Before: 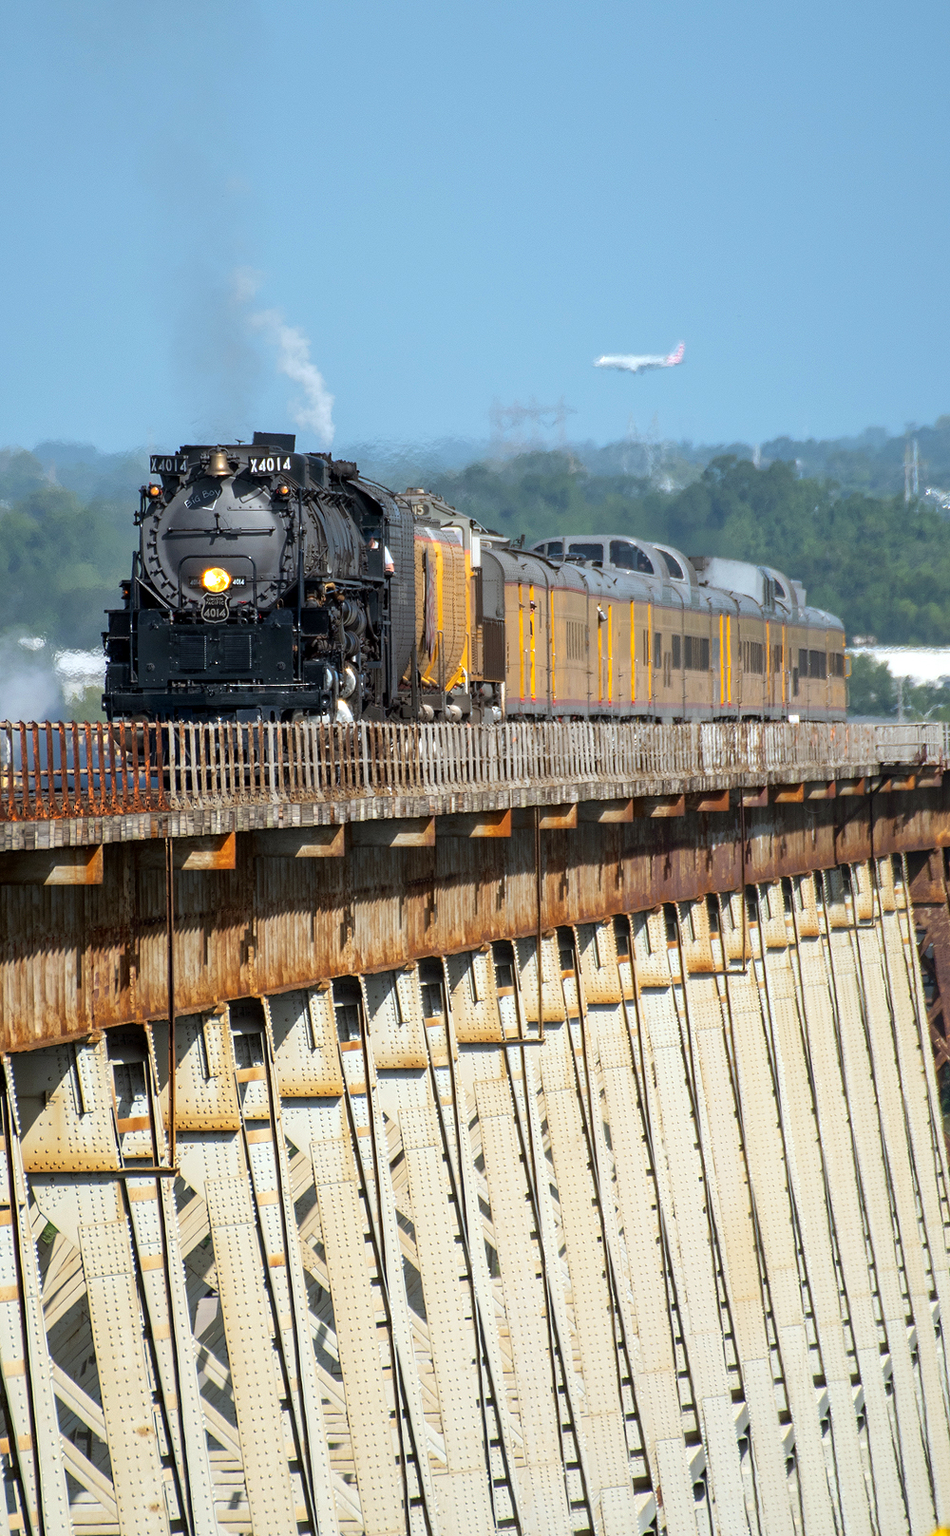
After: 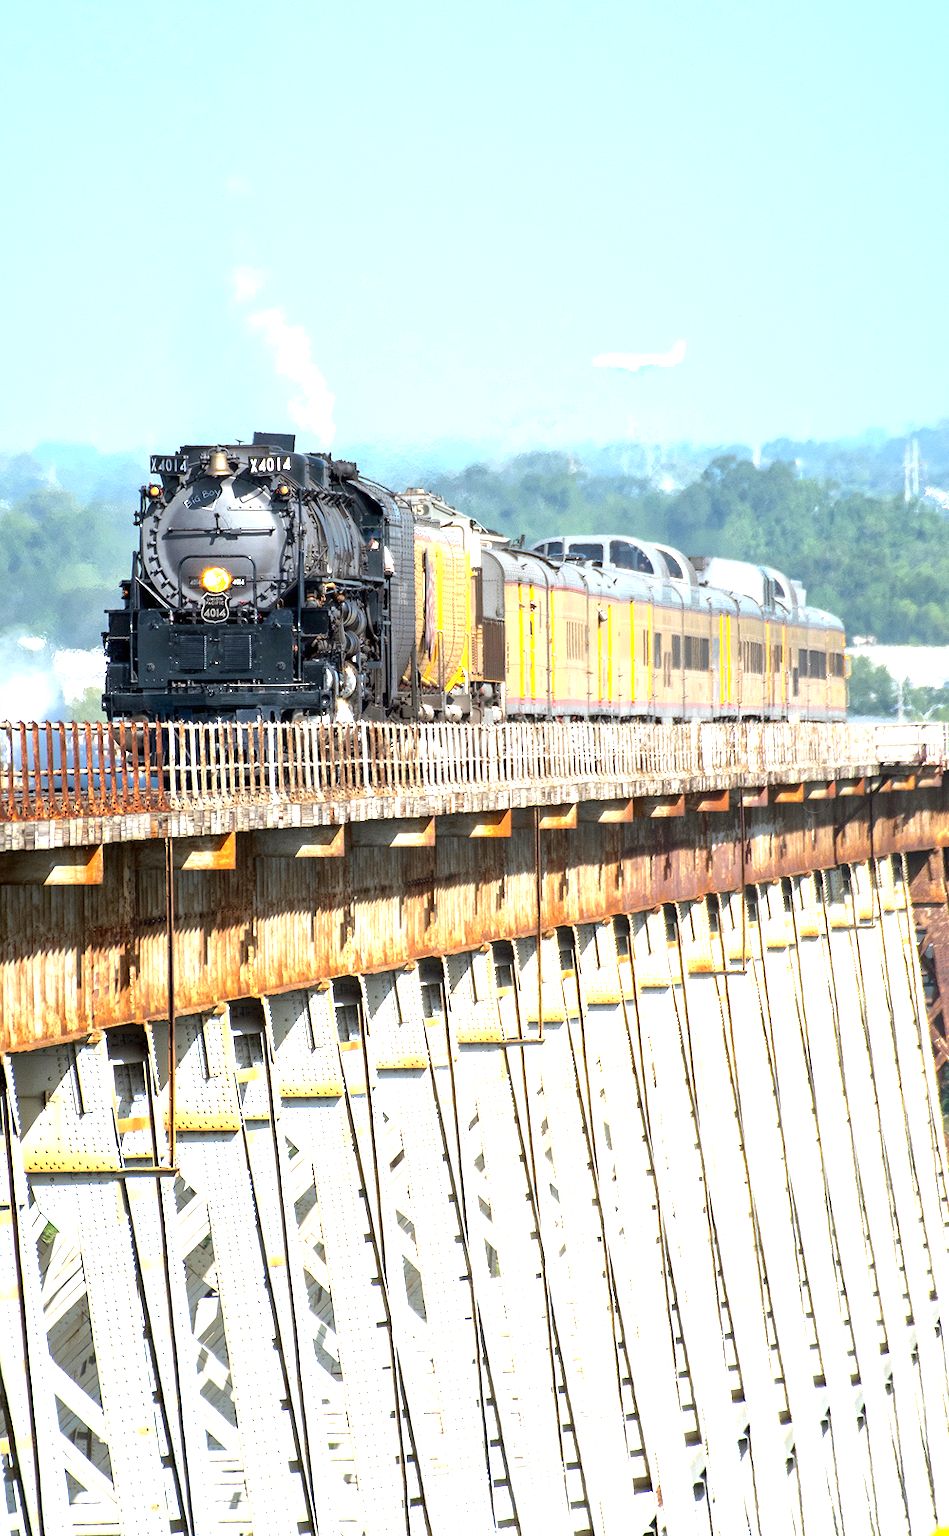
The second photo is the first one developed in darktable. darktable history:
exposure: black level correction 0, exposure 0.845 EV, compensate exposure bias true, compensate highlight preservation false
